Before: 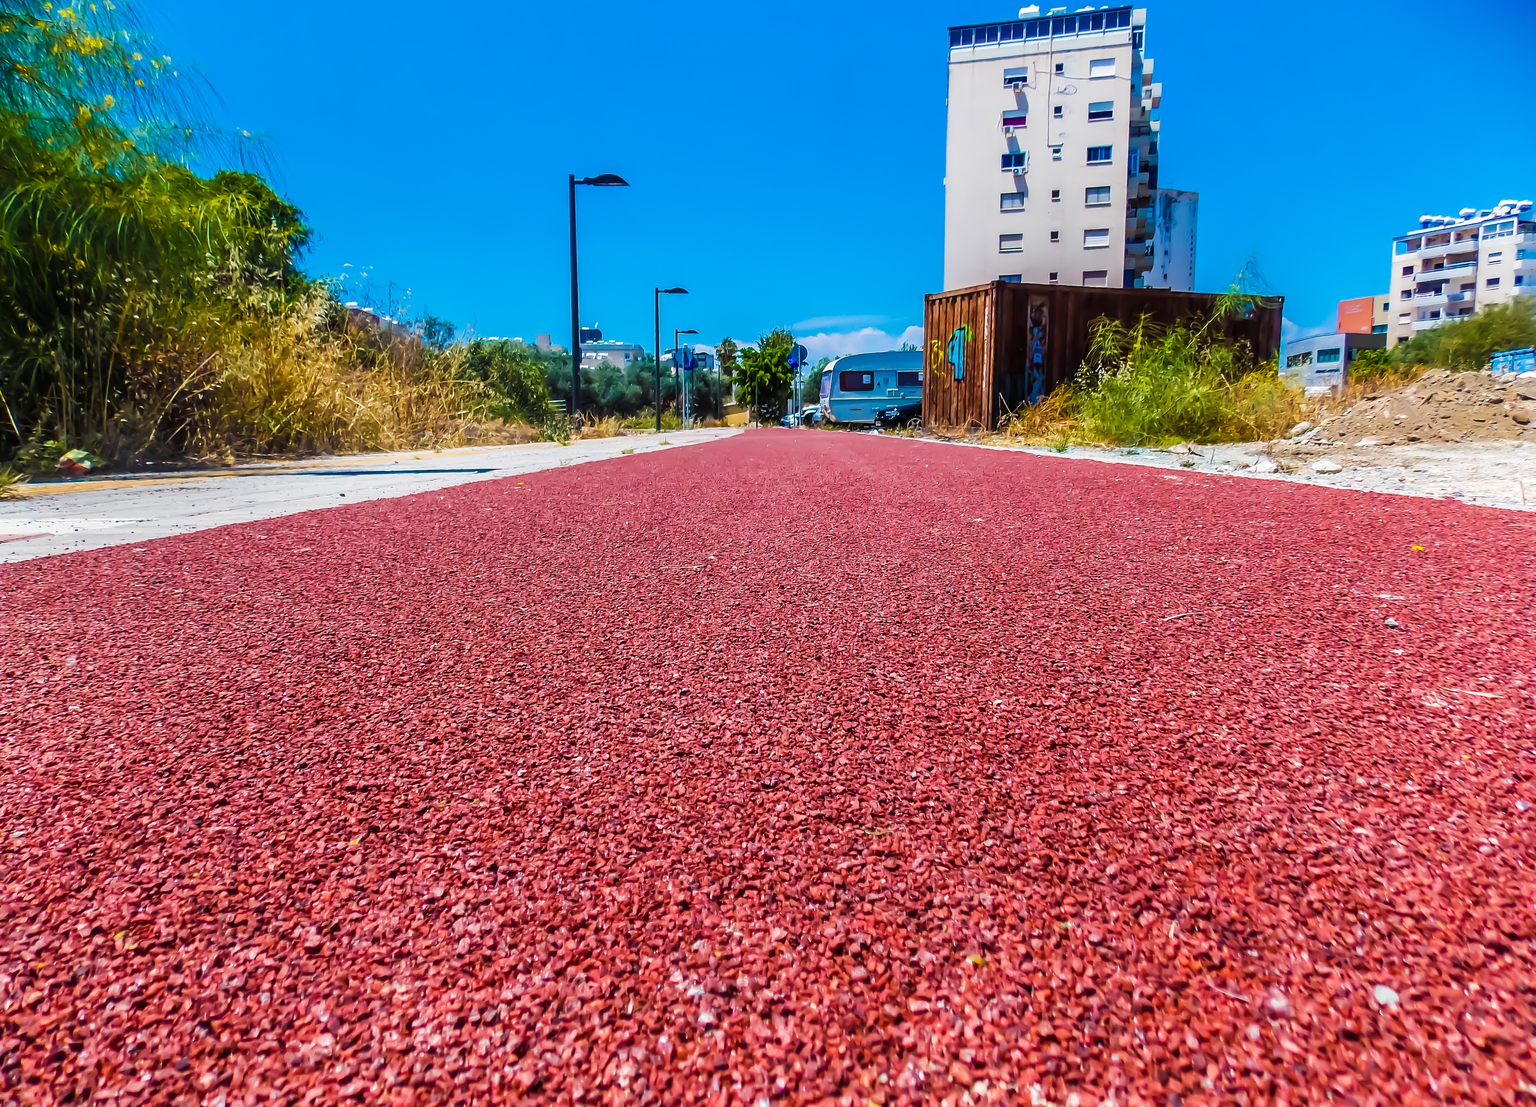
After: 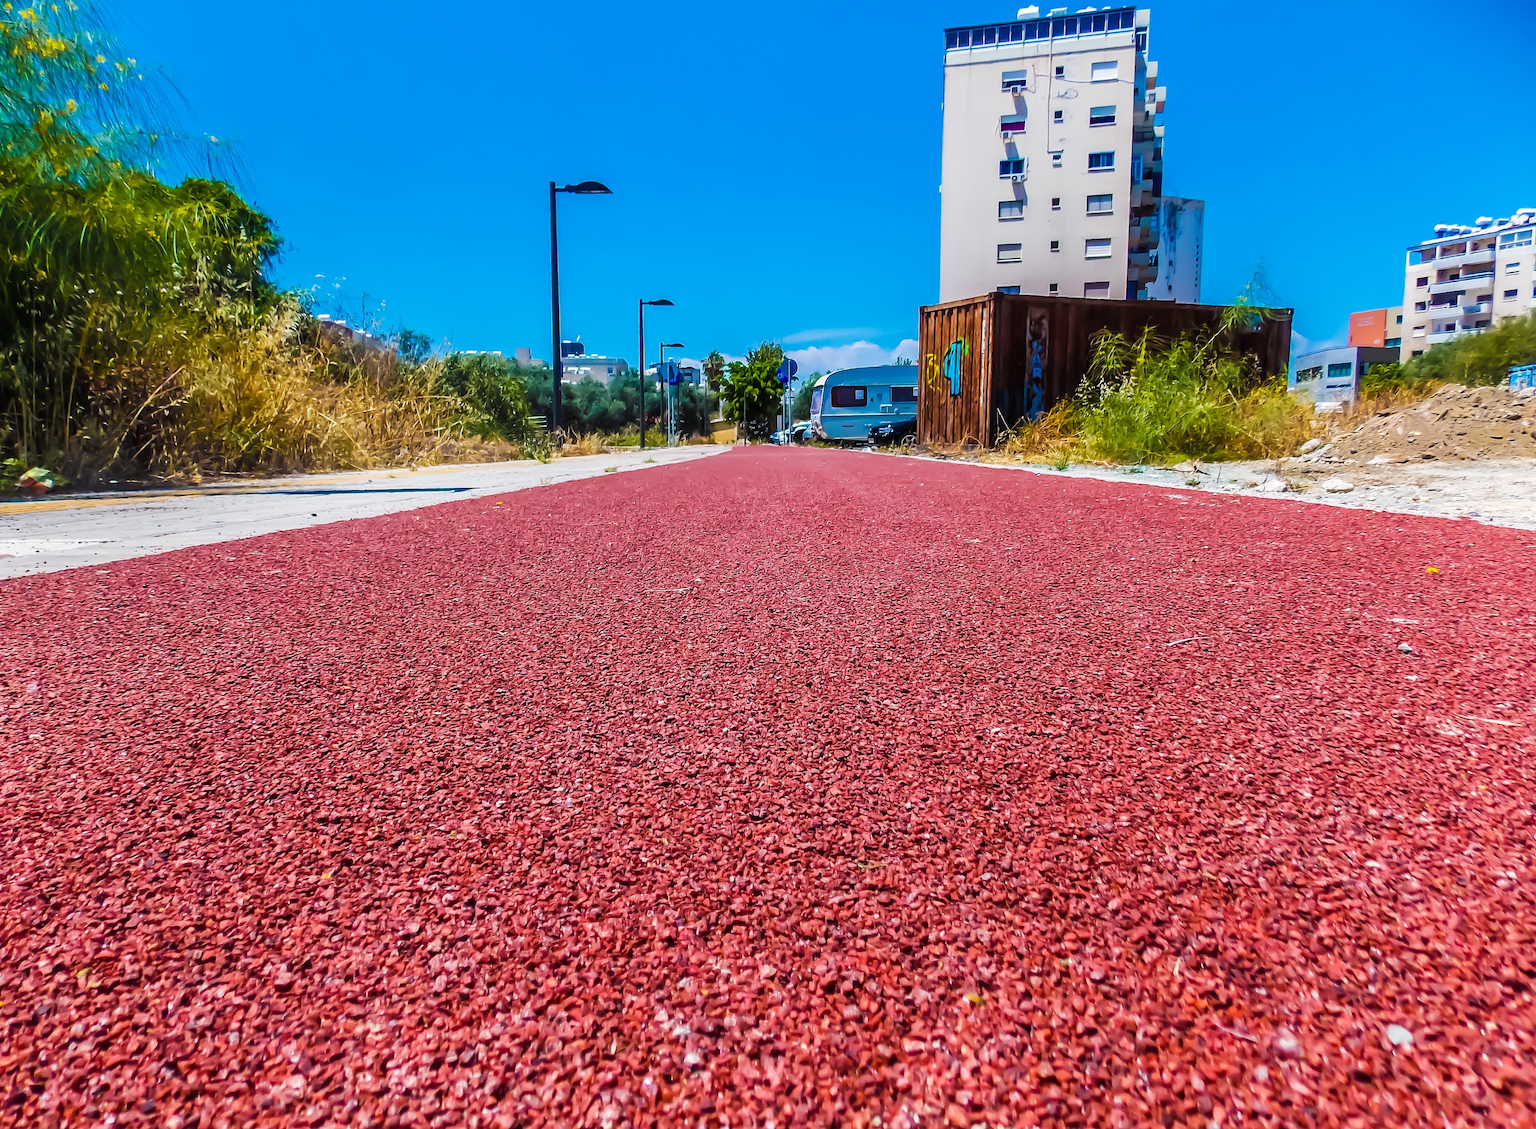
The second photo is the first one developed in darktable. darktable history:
crop and rotate: left 2.652%, right 1.178%, bottom 1.838%
